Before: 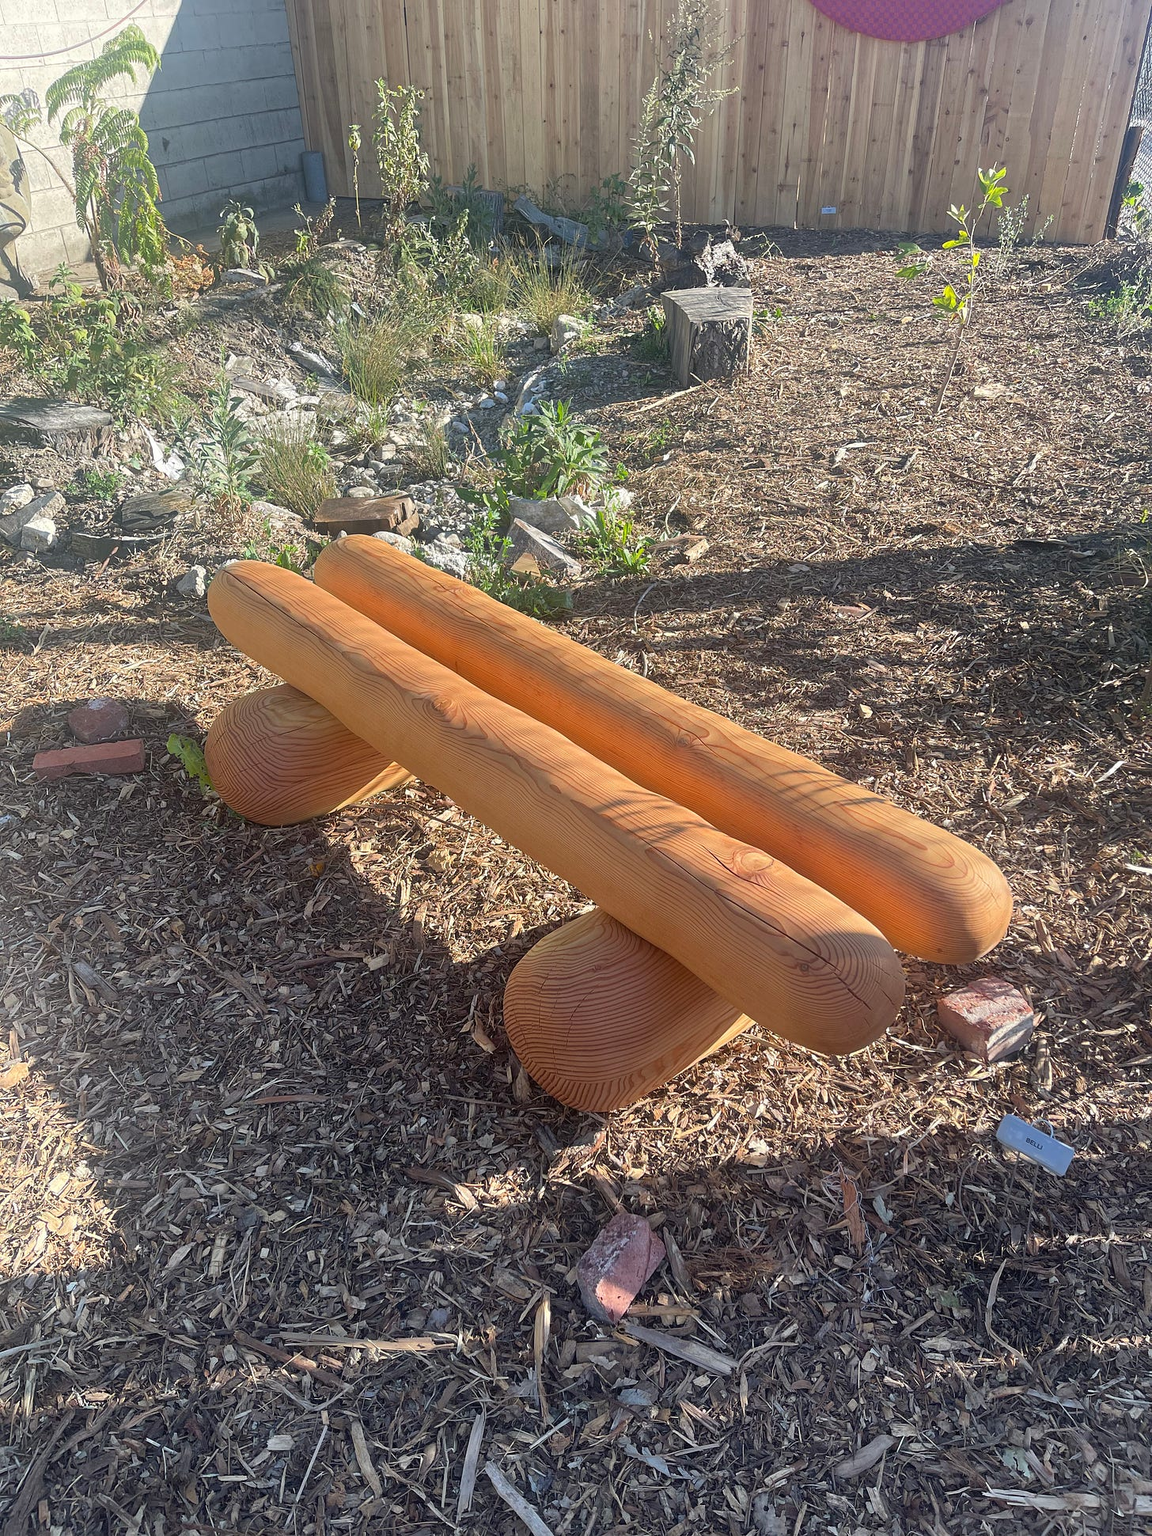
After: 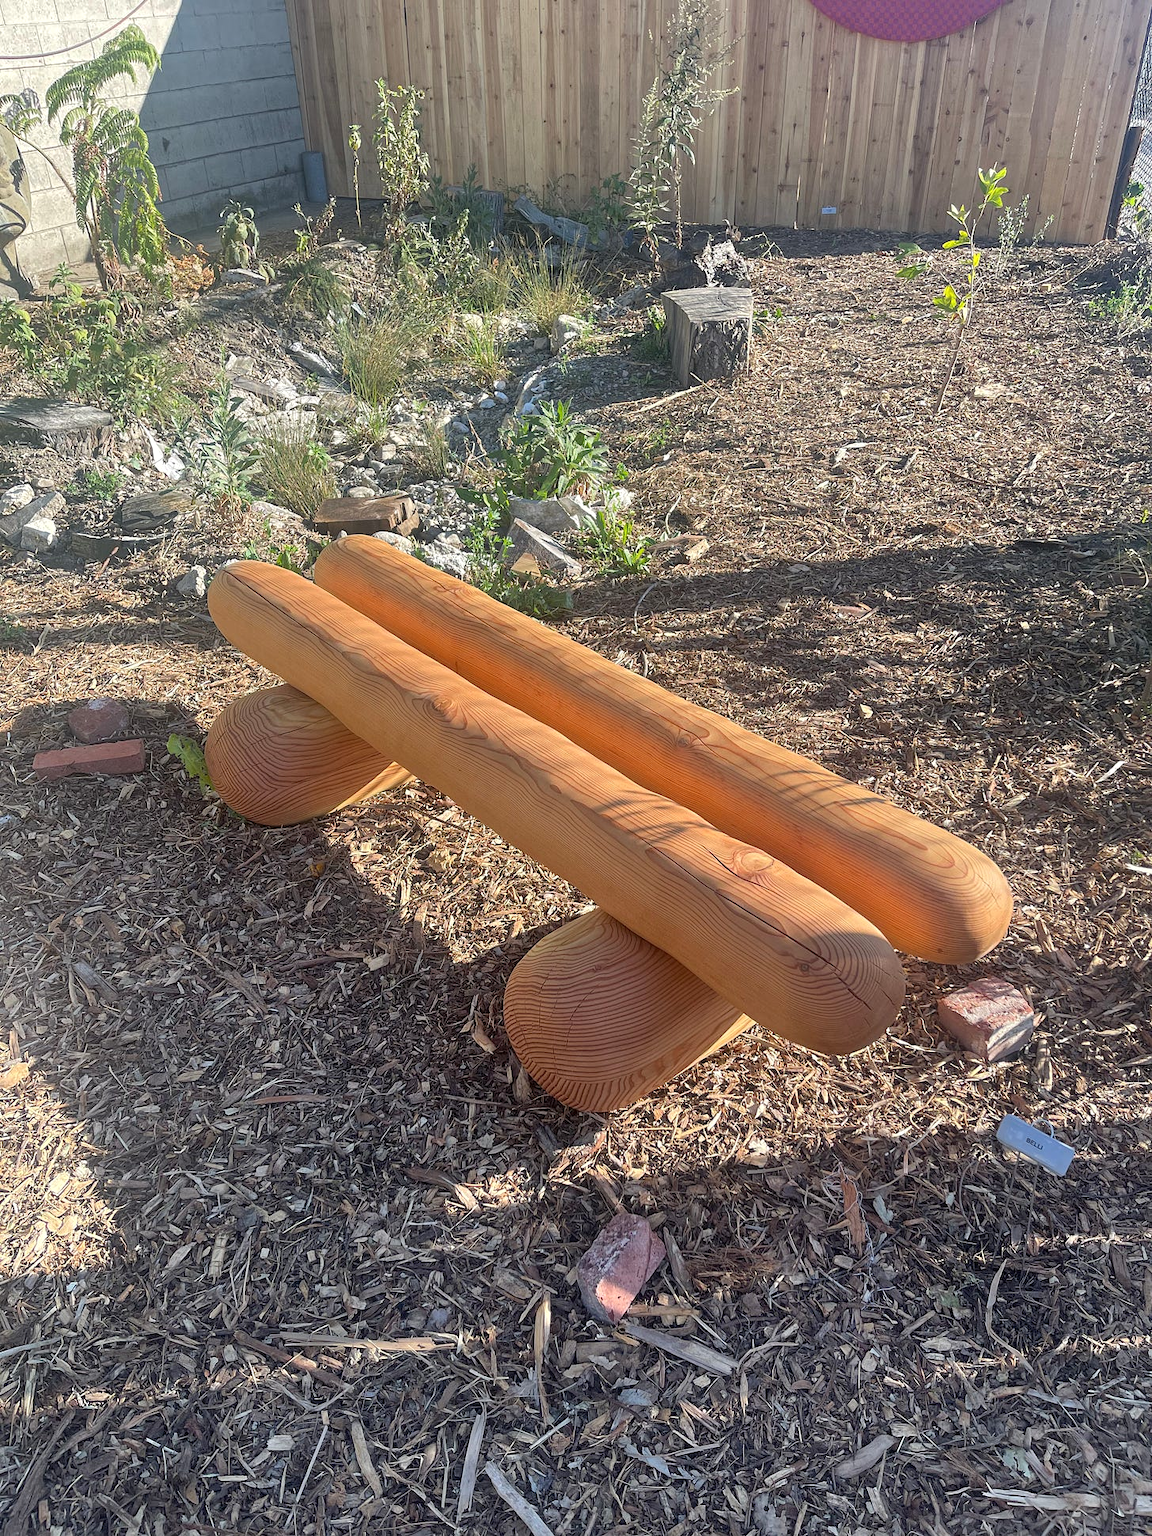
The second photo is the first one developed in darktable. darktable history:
shadows and highlights: low approximation 0.01, soften with gaussian
local contrast: highlights 105%, shadows 99%, detail 119%, midtone range 0.2
